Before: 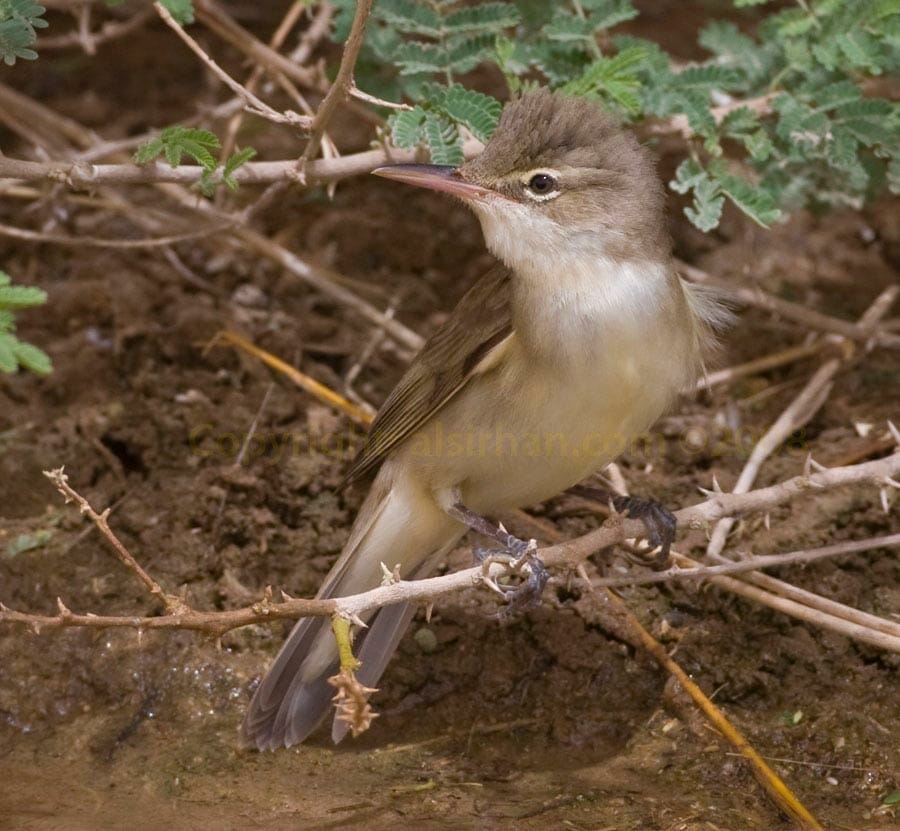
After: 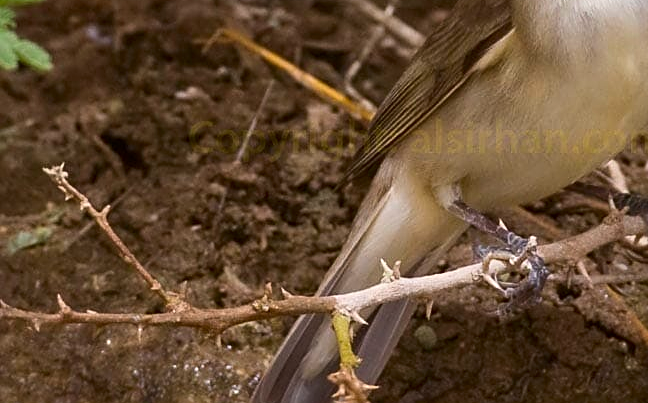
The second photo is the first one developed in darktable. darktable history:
sharpen: on, module defaults
crop: top 36.498%, right 27.964%, bottom 14.995%
contrast brightness saturation: contrast 0.15, brightness -0.01, saturation 0.1
